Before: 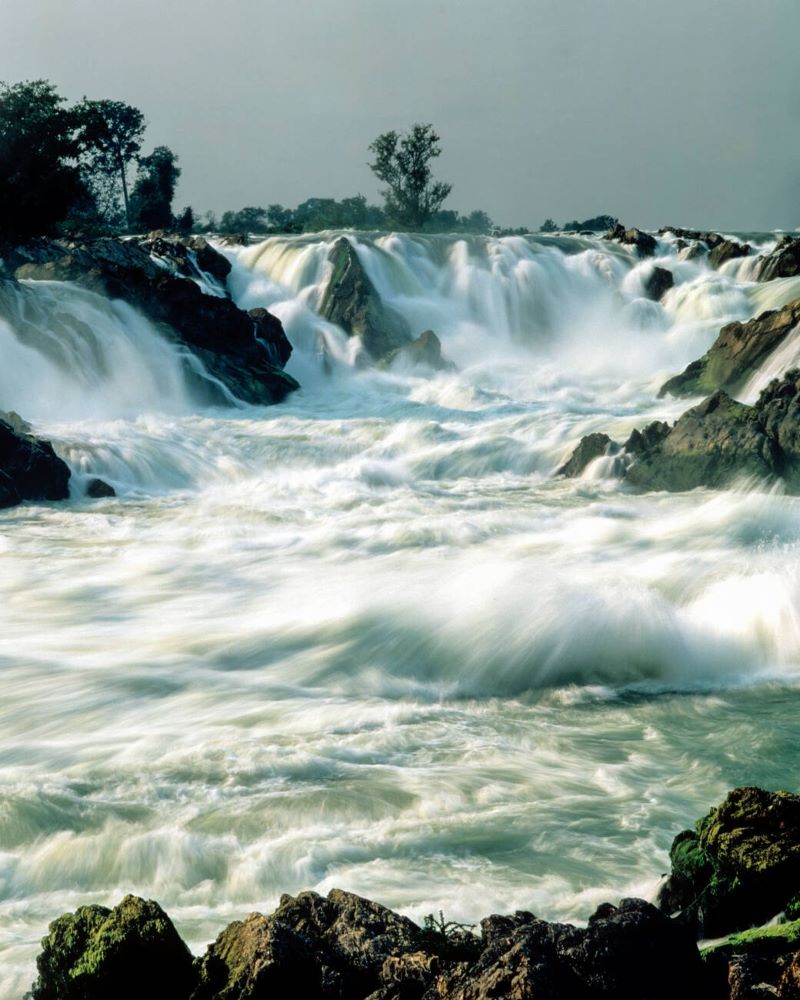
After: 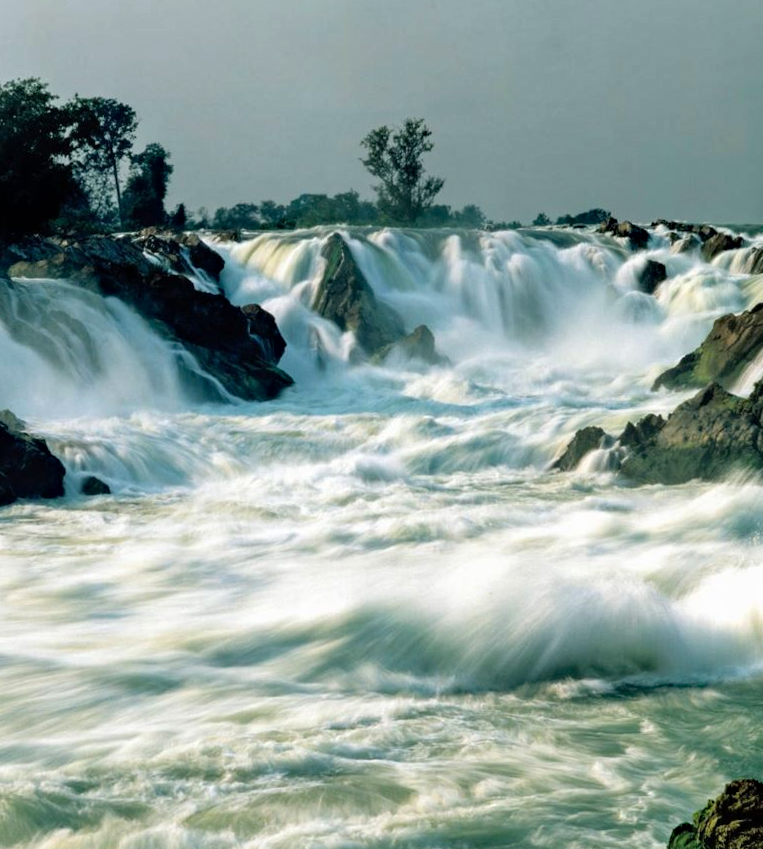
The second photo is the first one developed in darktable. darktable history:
haze removal: compatibility mode true
crop and rotate: angle 0.466°, left 0.214%, right 3.396%, bottom 14.157%
